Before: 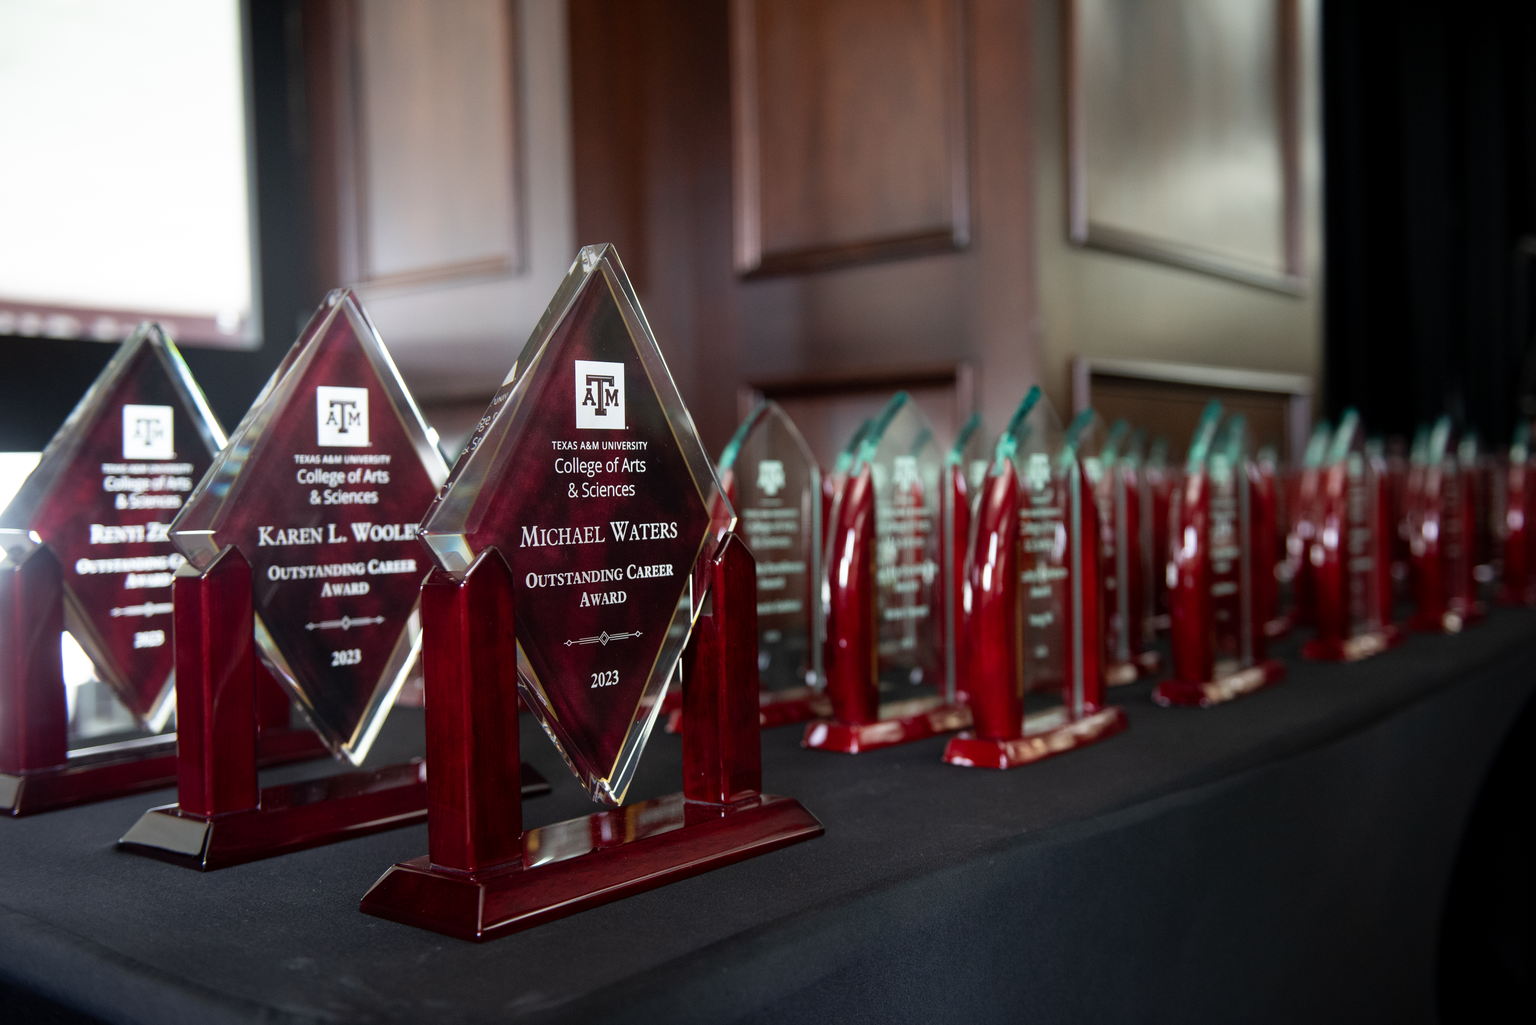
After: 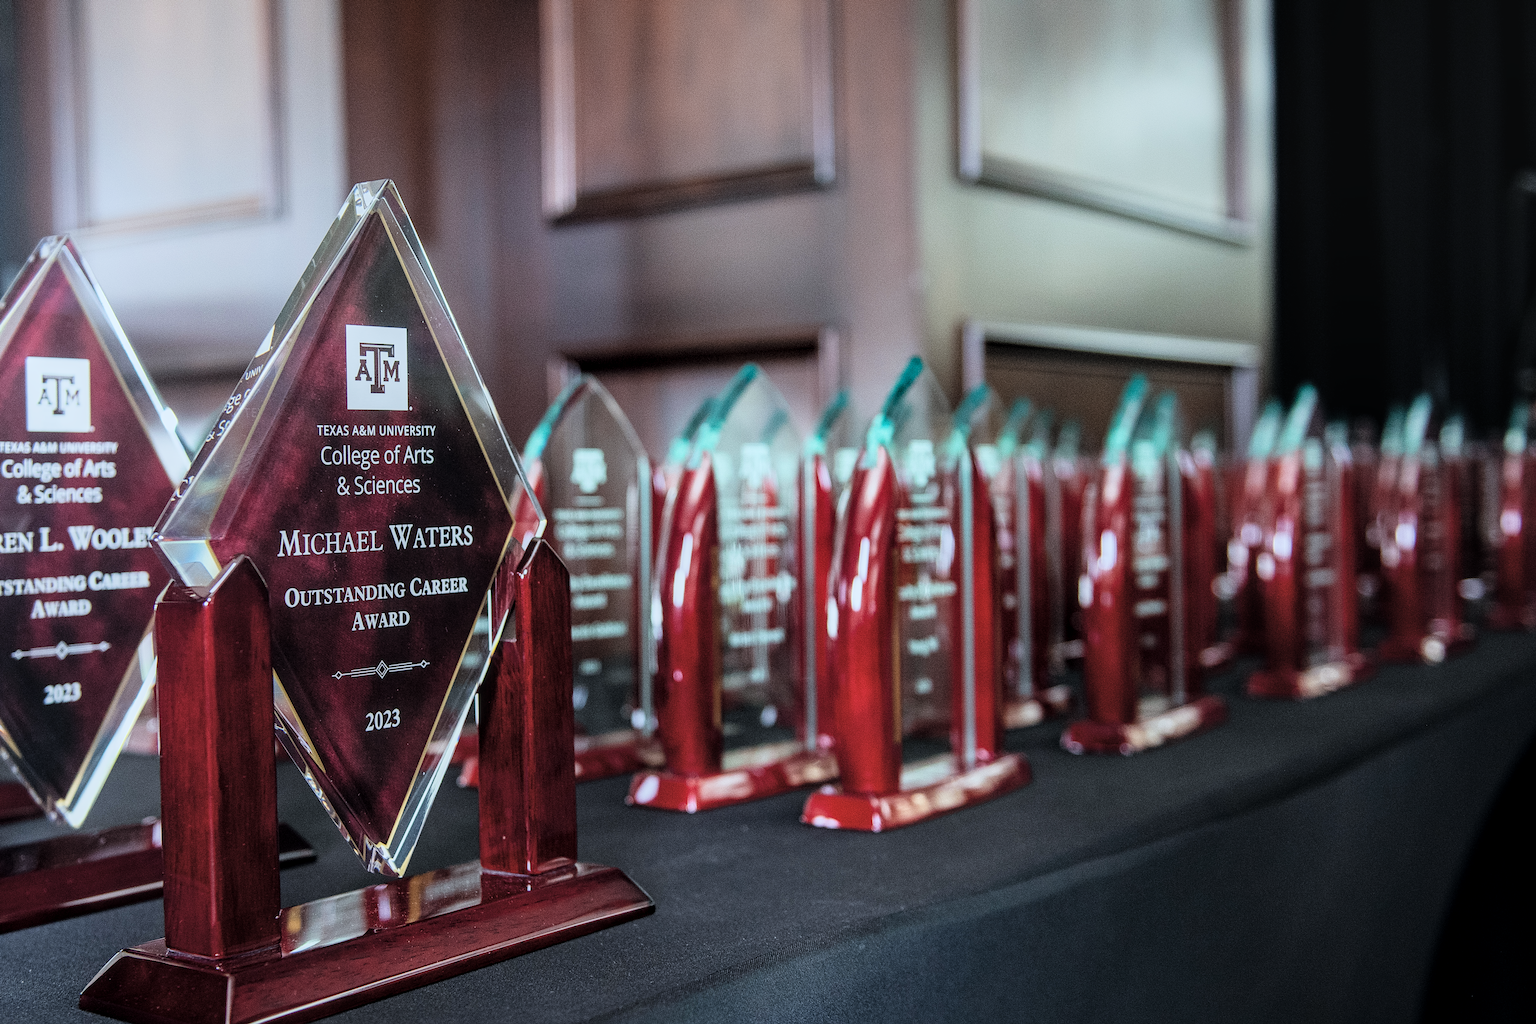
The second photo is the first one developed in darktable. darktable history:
contrast equalizer: octaves 7, y [[0.502, 0.505, 0.512, 0.529, 0.564, 0.588], [0.5 ×6], [0.502, 0.505, 0.512, 0.529, 0.564, 0.588], [0, 0.001, 0.001, 0.004, 0.008, 0.011], [0, 0.001, 0.001, 0.004, 0.008, 0.011]]
exposure: black level correction -0.005, exposure 1.003 EV, compensate exposure bias true, compensate highlight preservation false
color calibration: gray › normalize channels true, illuminant Planckian (black body), x 0.375, y 0.374, temperature 4115.98 K, gamut compression 0.026
local contrast: on, module defaults
filmic rgb: middle gray luminance 29.13%, black relative exposure -10.36 EV, white relative exposure 5.5 EV, target black luminance 0%, hardness 3.92, latitude 2.69%, contrast 1.124, highlights saturation mix 5.2%, shadows ↔ highlights balance 15.62%
sharpen: radius 2.48, amount 0.332
crop: left 19.296%, top 9.62%, right 0%, bottom 9.748%
